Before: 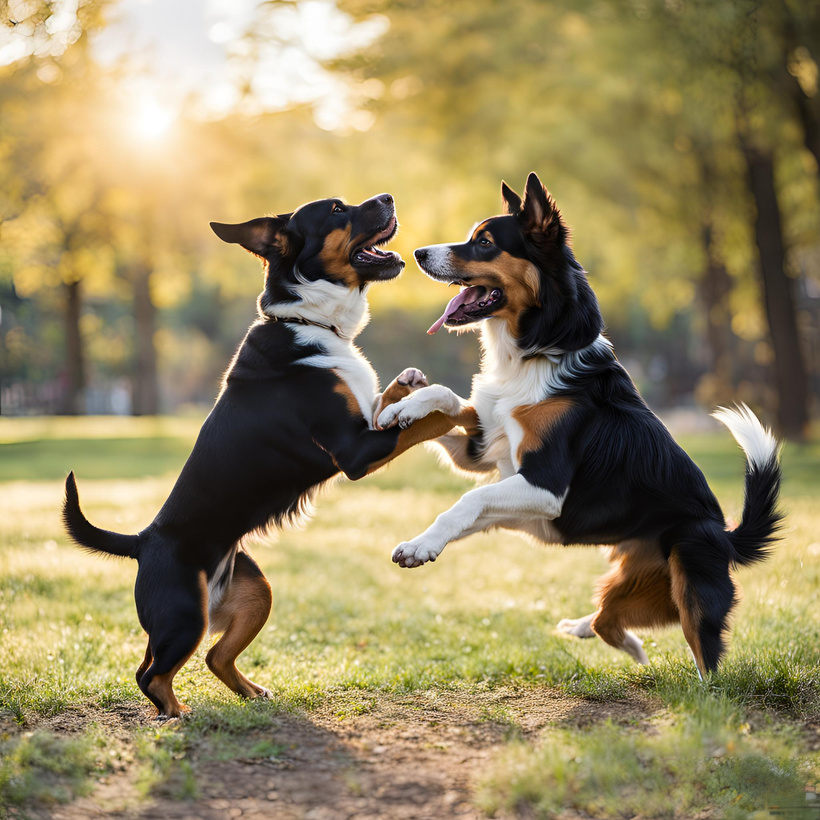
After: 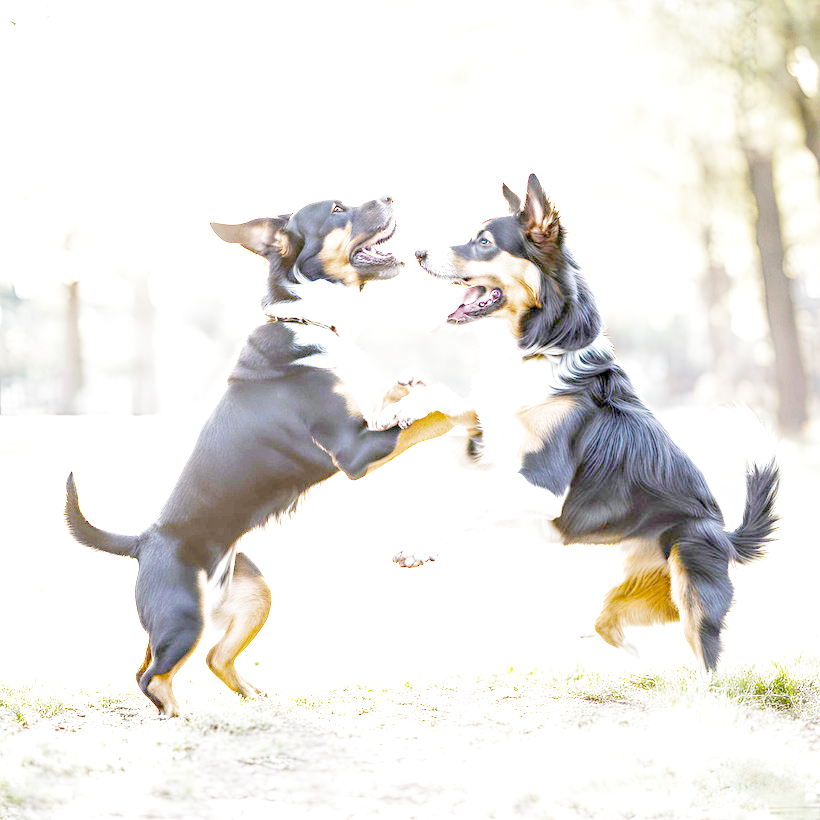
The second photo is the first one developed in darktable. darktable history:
exposure: exposure 0.6 EV, compensate highlight preservation false
color balance: output saturation 110%
local contrast: on, module defaults
filmic rgb: middle gray luminance 10%, black relative exposure -8.61 EV, white relative exposure 3.3 EV, threshold 6 EV, target black luminance 0%, hardness 5.2, latitude 44.69%, contrast 1.302, highlights saturation mix 5%, shadows ↔ highlights balance 24.64%, add noise in highlights 0, preserve chrominance no, color science v3 (2019), use custom middle-gray values true, iterations of high-quality reconstruction 0, contrast in highlights soft, enable highlight reconstruction true
